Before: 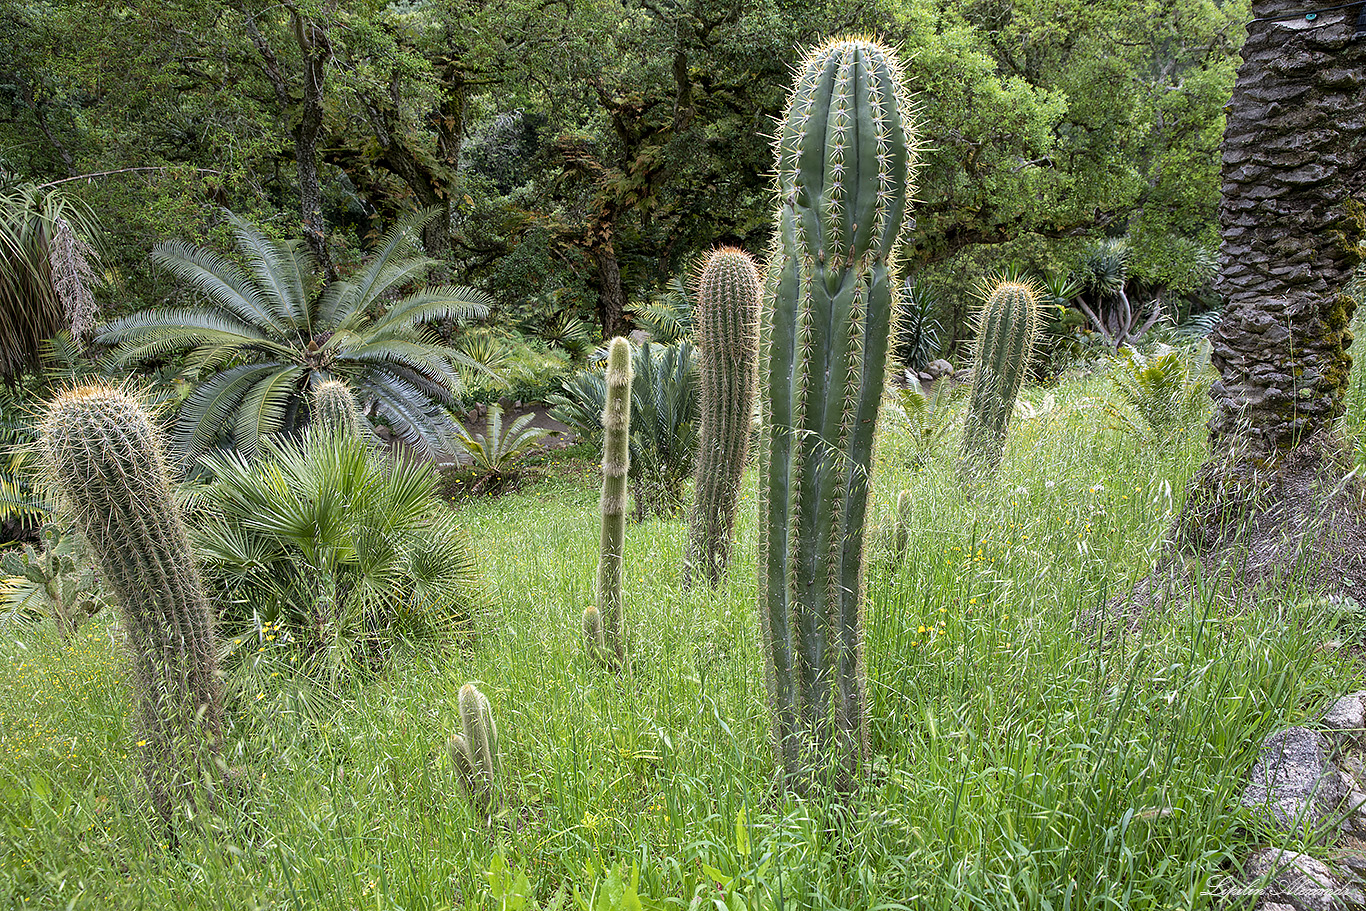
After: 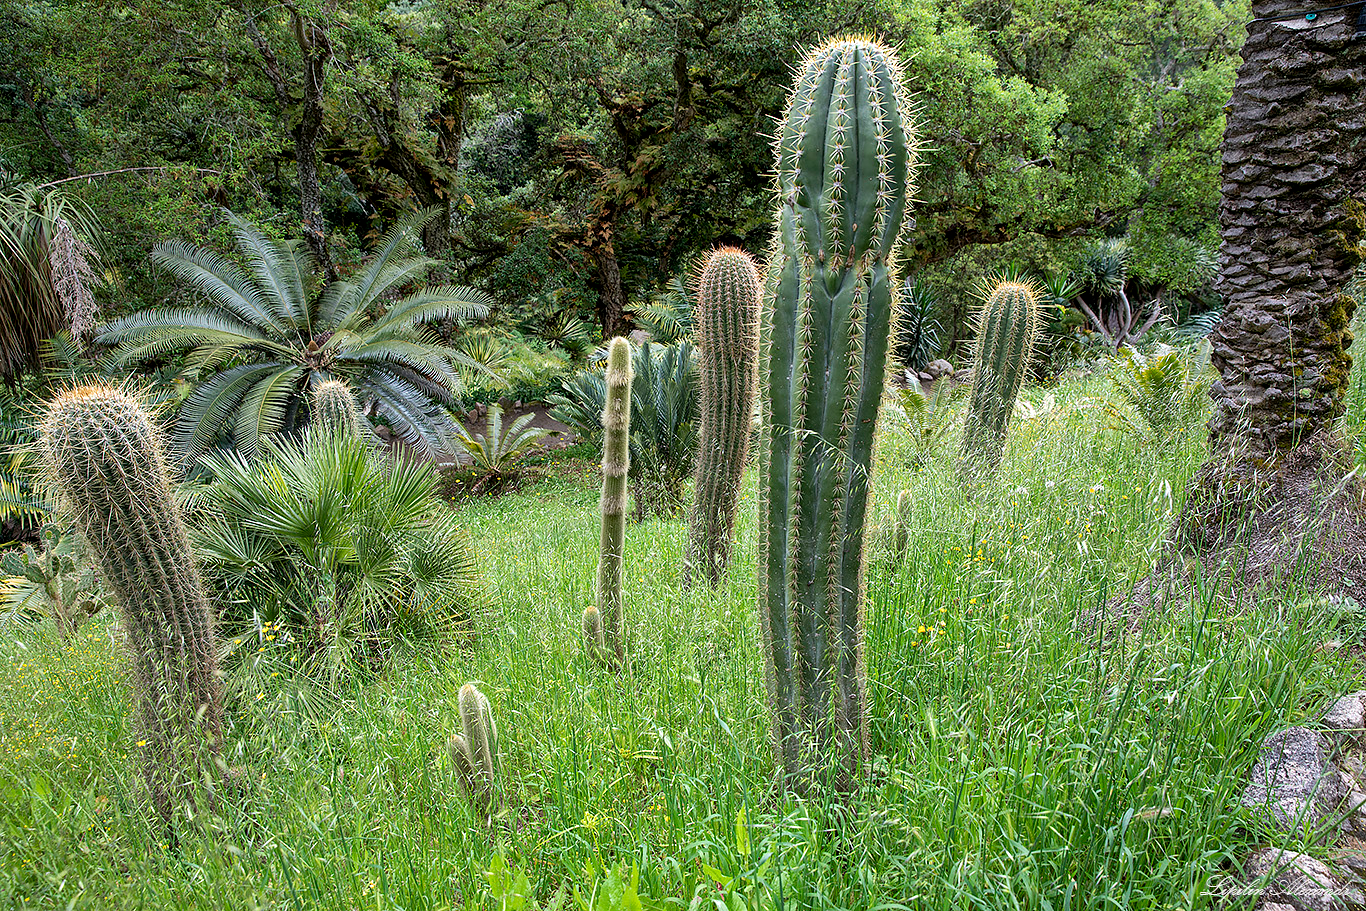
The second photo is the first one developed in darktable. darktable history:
local contrast: mode bilateral grid, contrast 20, coarseness 49, detail 129%, midtone range 0.2
